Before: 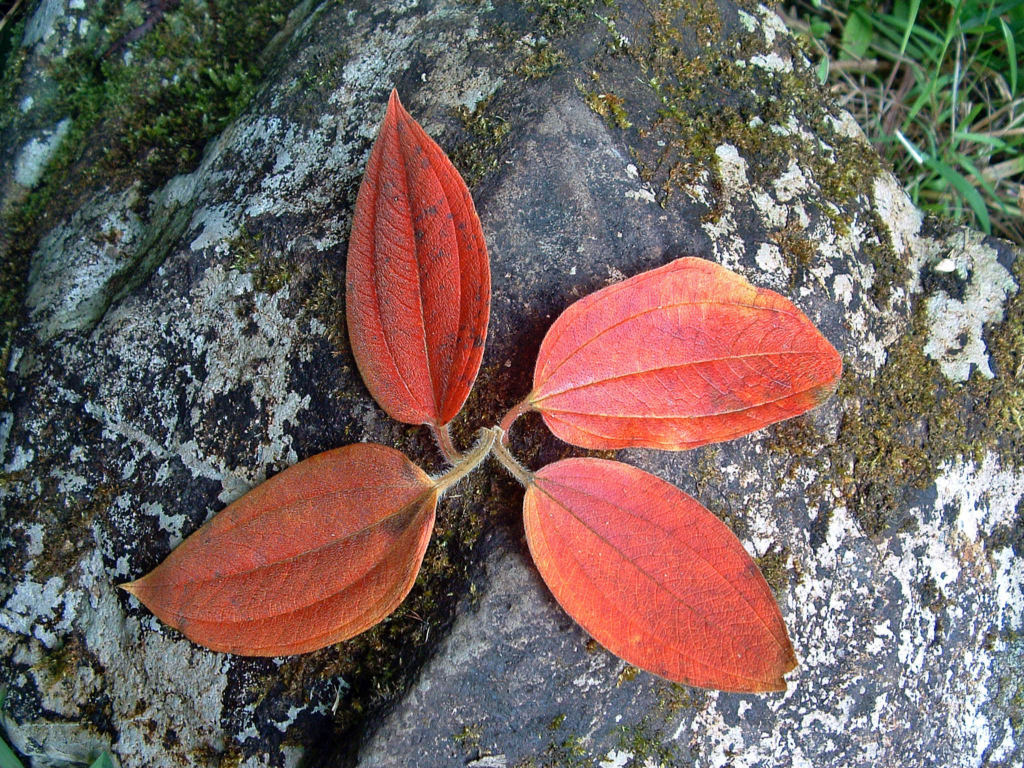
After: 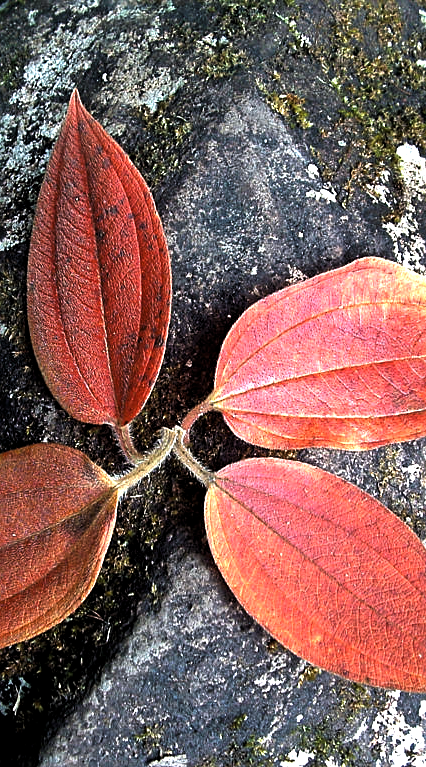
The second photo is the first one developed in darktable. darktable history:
sharpen: on, module defaults
crop: left 31.242%, right 27.111%
levels: black 3.87%, levels [0.044, 0.475, 0.791]
